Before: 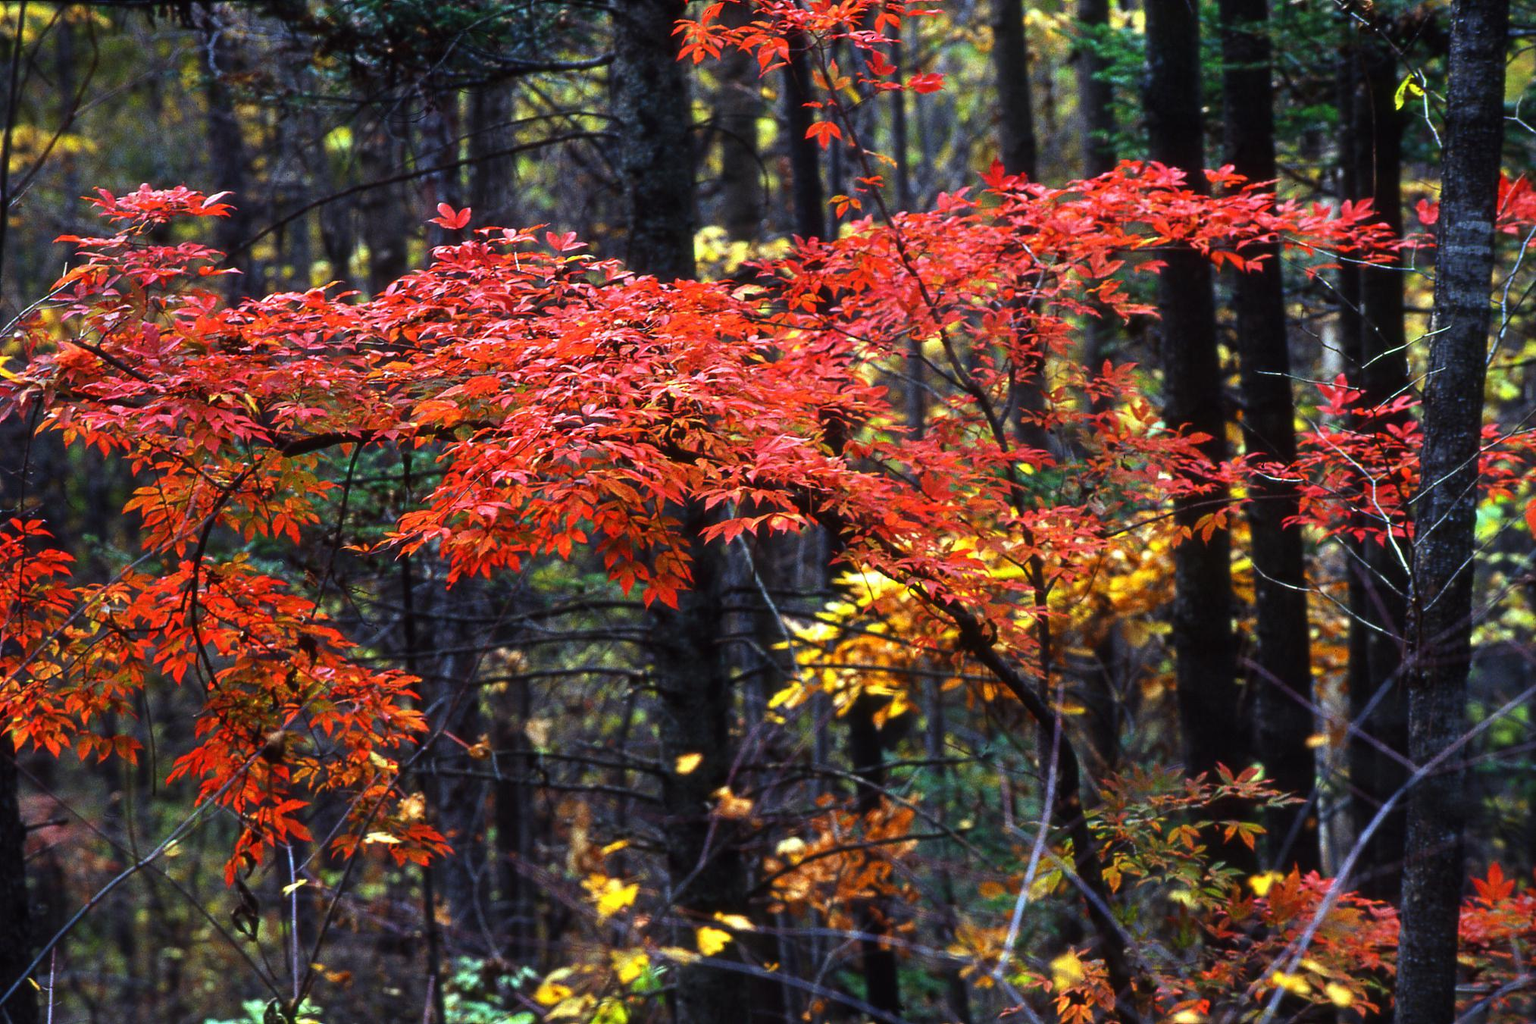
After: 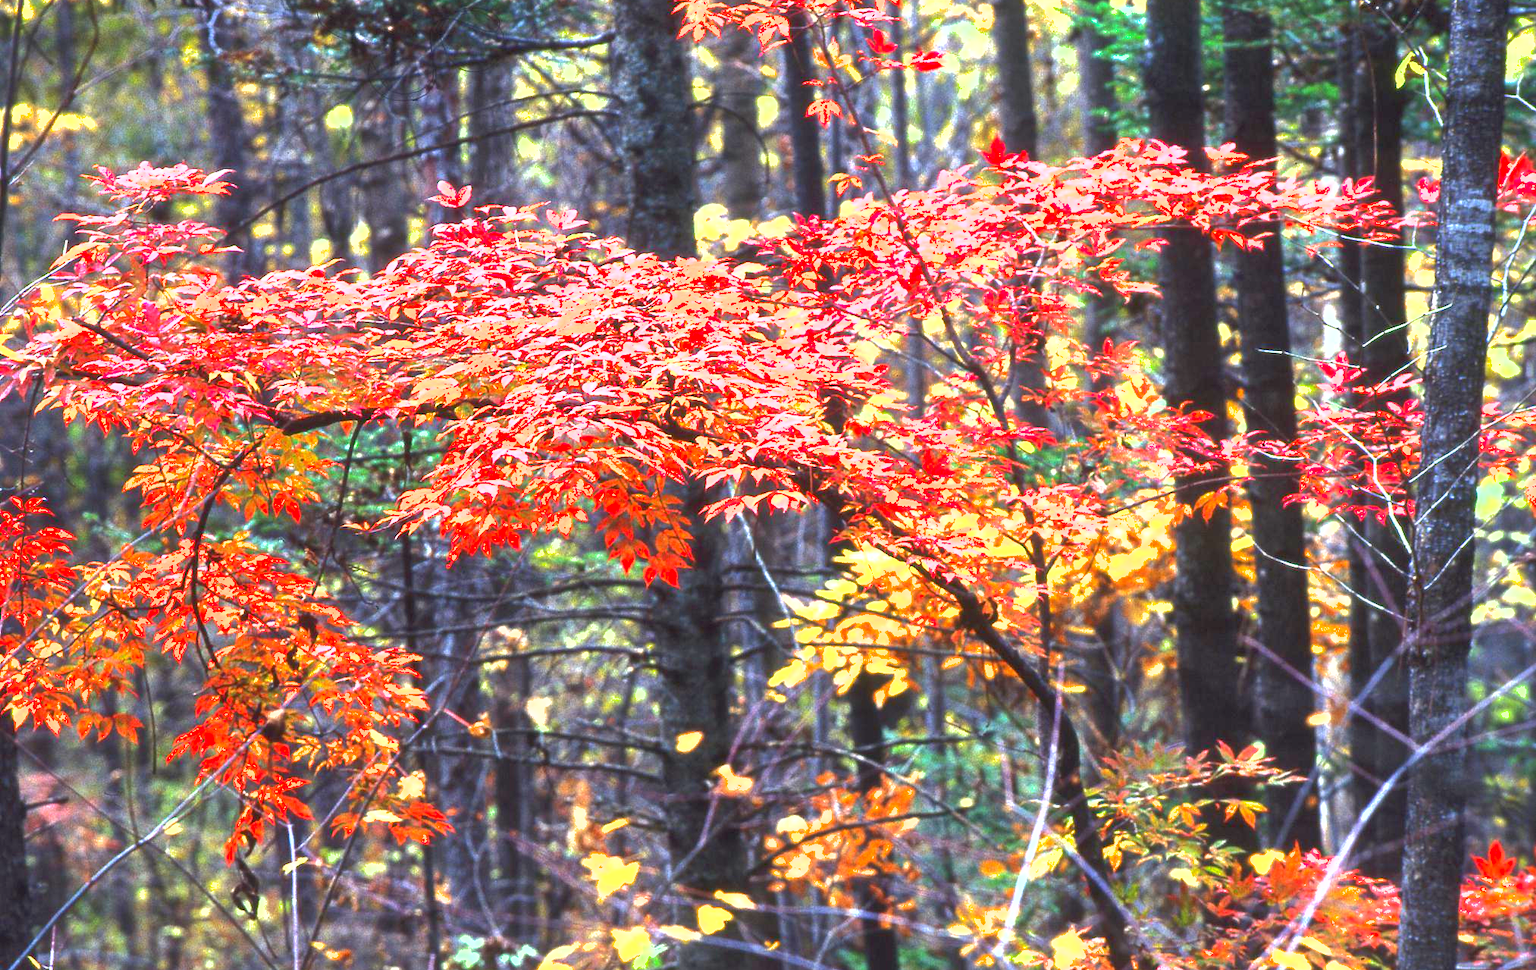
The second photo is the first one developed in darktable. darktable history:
shadows and highlights: on, module defaults
crop and rotate: top 2.179%, bottom 3.022%
exposure: exposure 2.211 EV, compensate exposure bias true, compensate highlight preservation false
